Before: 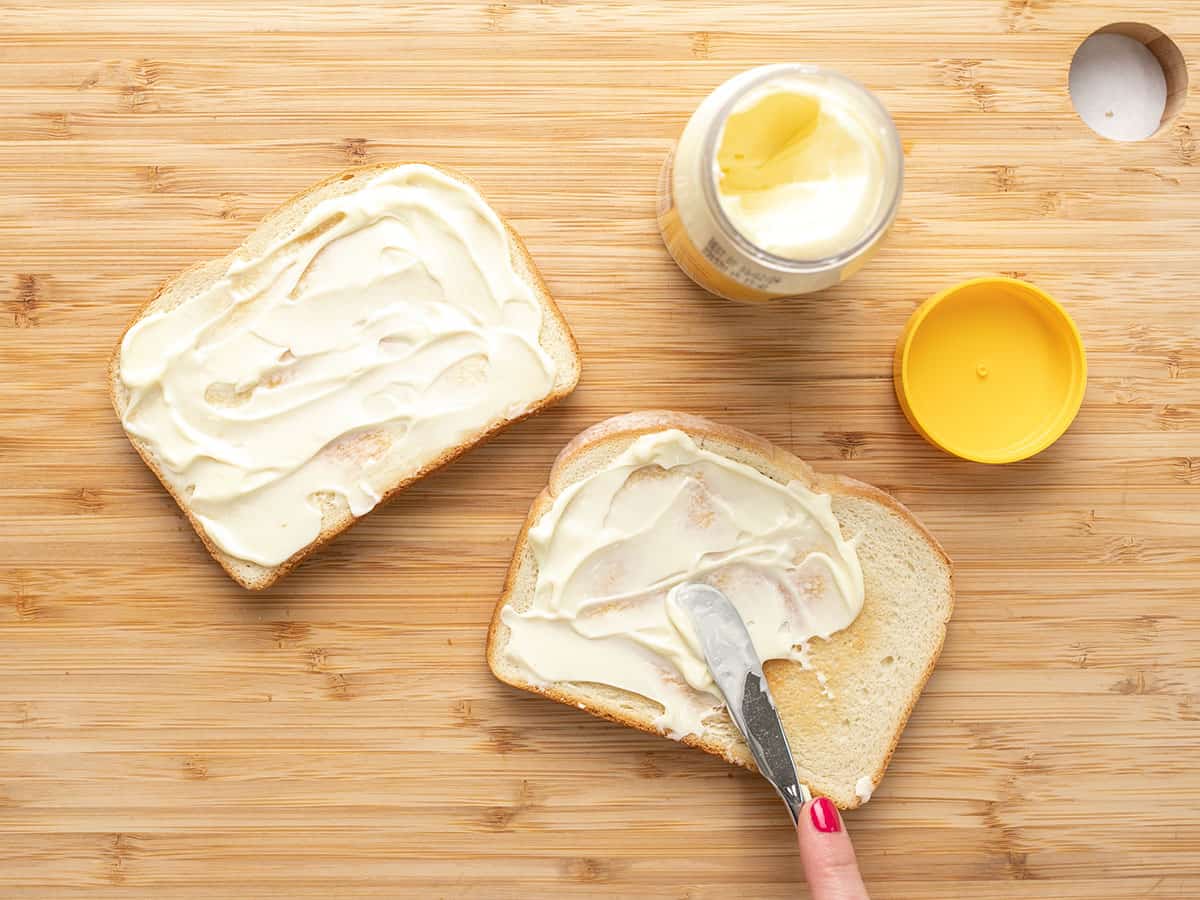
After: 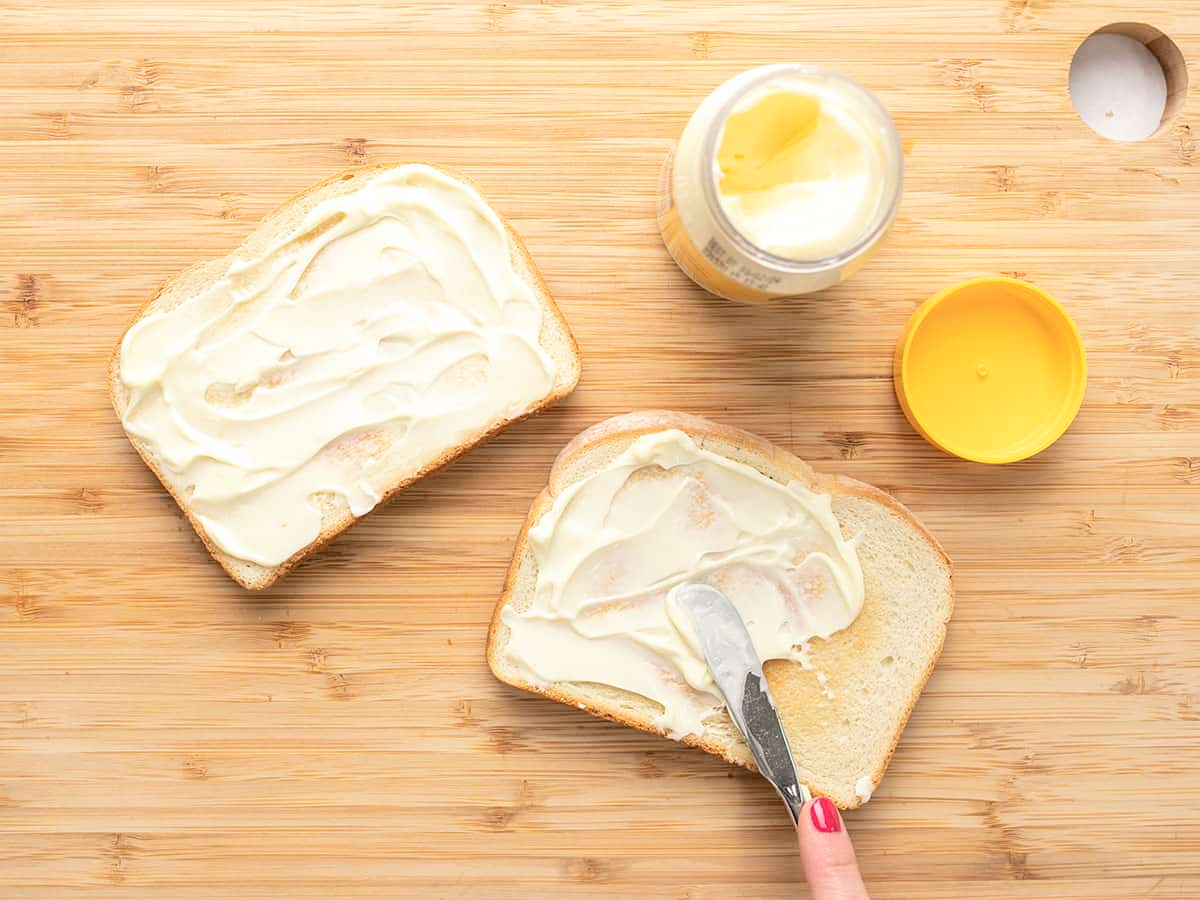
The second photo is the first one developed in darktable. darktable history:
tone curve: curves: ch0 [(0, 0) (0.003, 0.074) (0.011, 0.079) (0.025, 0.083) (0.044, 0.095) (0.069, 0.097) (0.1, 0.11) (0.136, 0.131) (0.177, 0.159) (0.224, 0.209) (0.277, 0.279) (0.335, 0.367) (0.399, 0.455) (0.468, 0.538) (0.543, 0.621) (0.623, 0.699) (0.709, 0.782) (0.801, 0.848) (0.898, 0.924) (1, 1)], color space Lab, independent channels, preserve colors none
